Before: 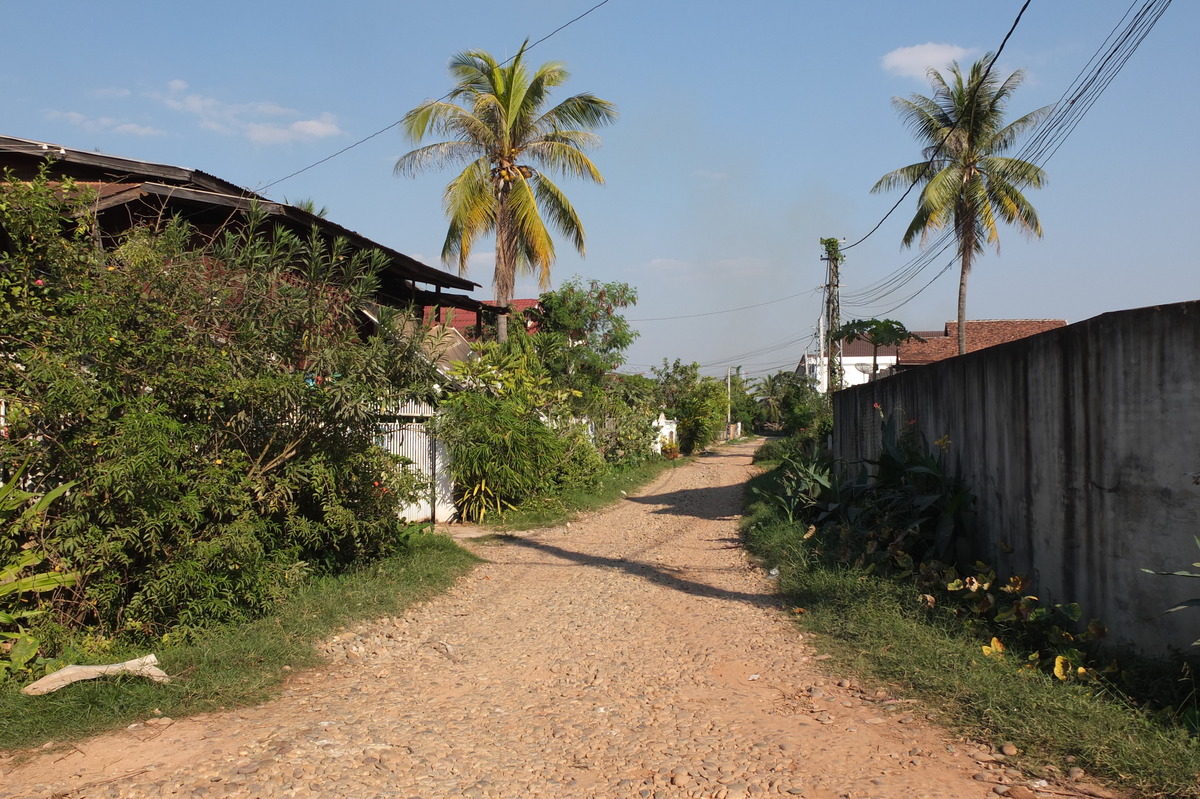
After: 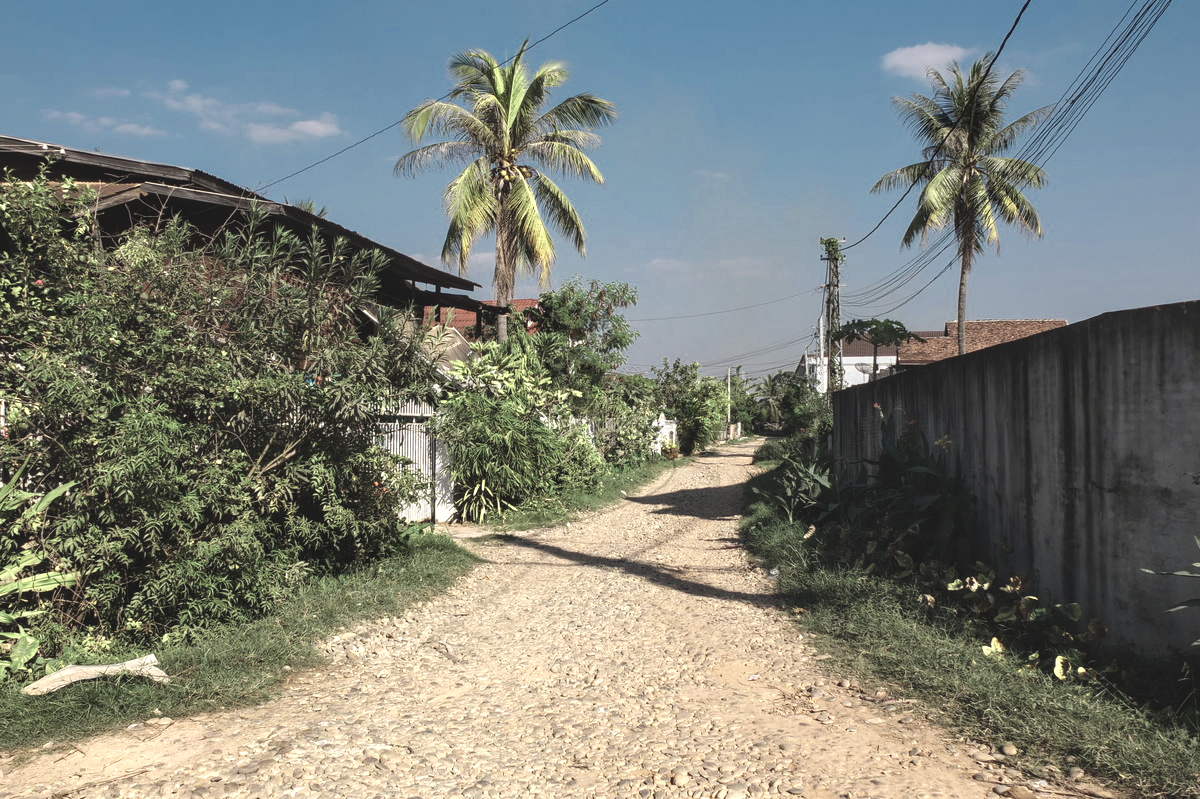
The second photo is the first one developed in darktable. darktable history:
color balance rgb: linear chroma grading › global chroma 14.929%, perceptual saturation grading › global saturation 25.534%
local contrast: detail 130%
color zones: curves: ch0 [(0.25, 0.667) (0.758, 0.368)]; ch1 [(0.215, 0.245) (0.761, 0.373)]; ch2 [(0.247, 0.554) (0.761, 0.436)]
exposure: black level correction -0.015, exposure -0.126 EV, compensate exposure bias true, compensate highlight preservation false
